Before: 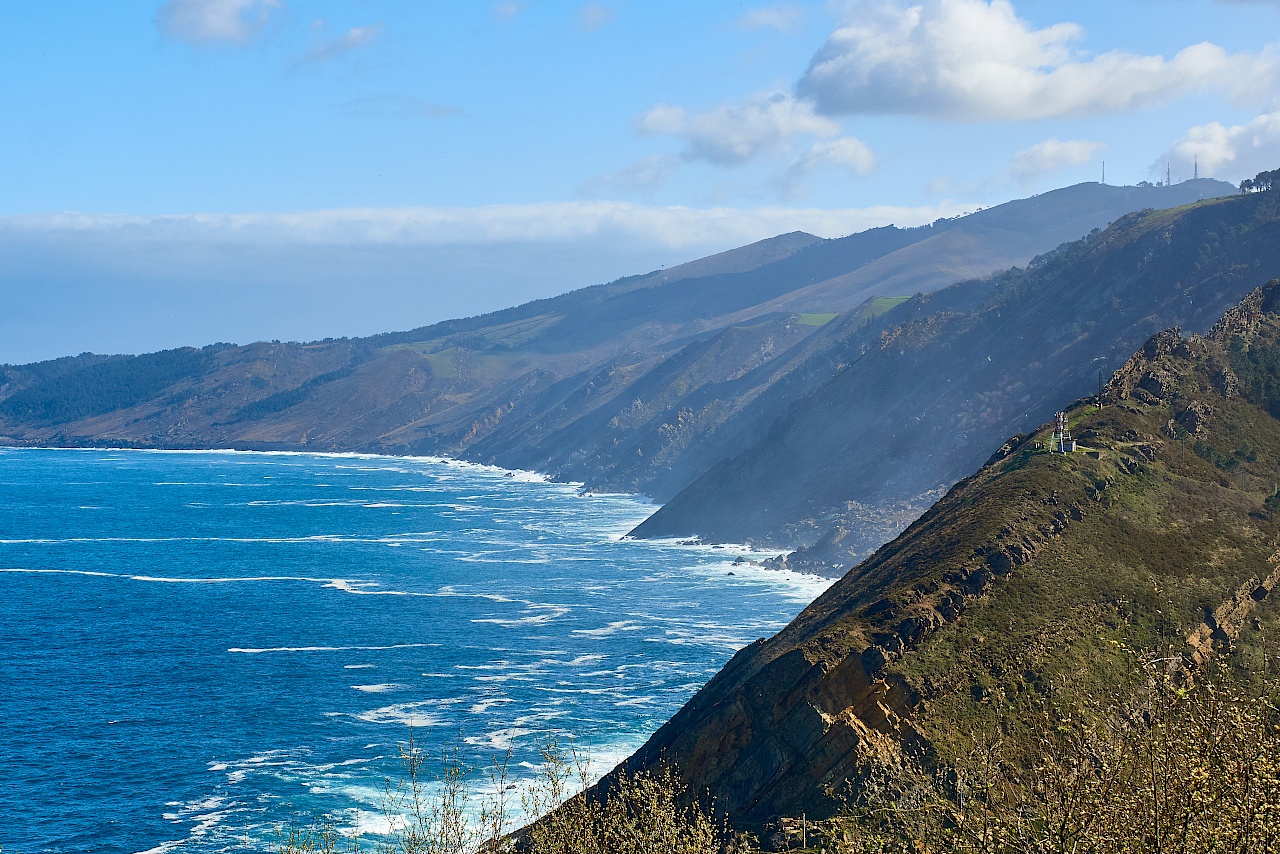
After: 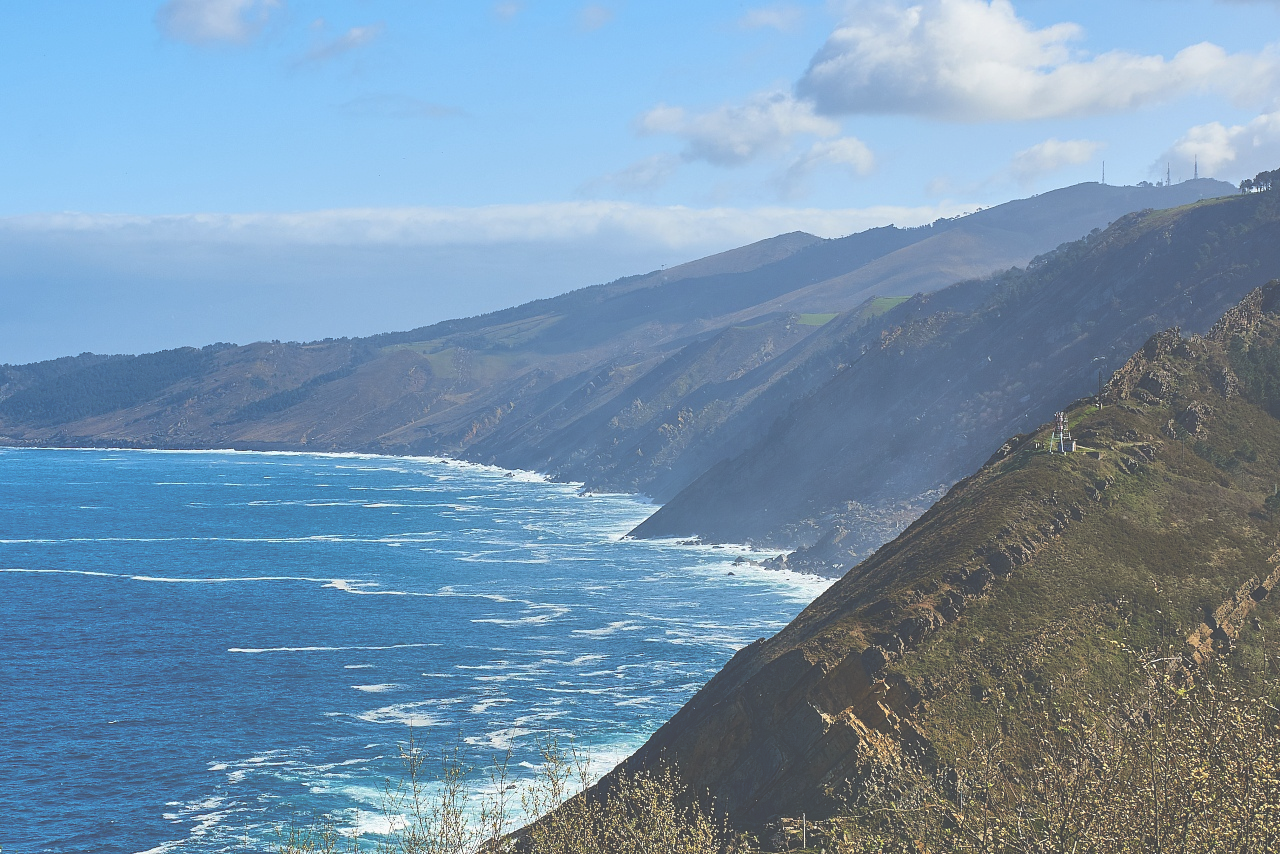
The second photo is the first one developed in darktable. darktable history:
exposure: black level correction -0.062, exposure -0.049 EV, compensate highlight preservation false
